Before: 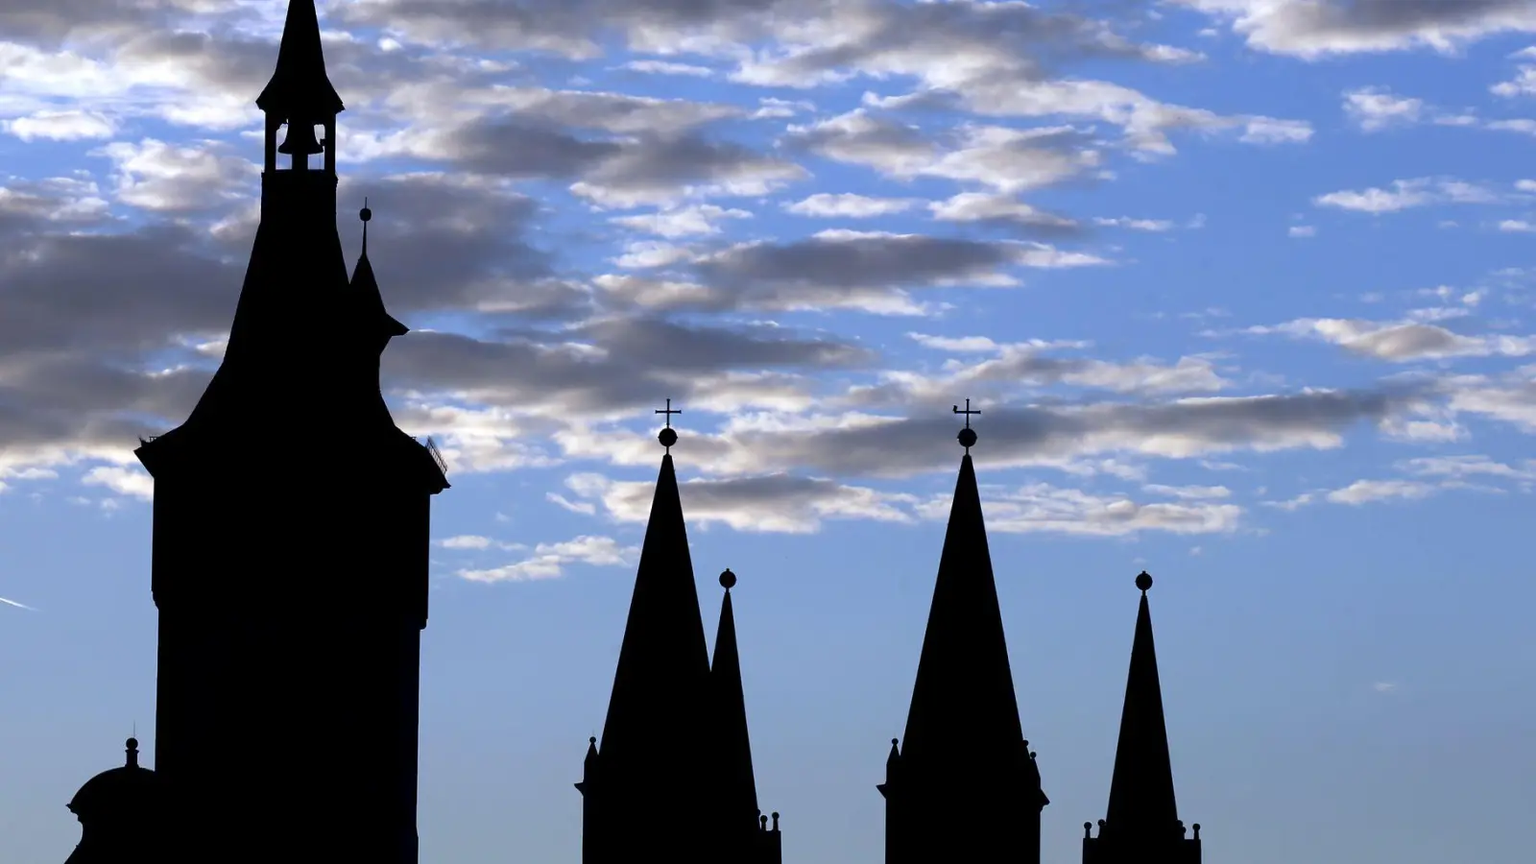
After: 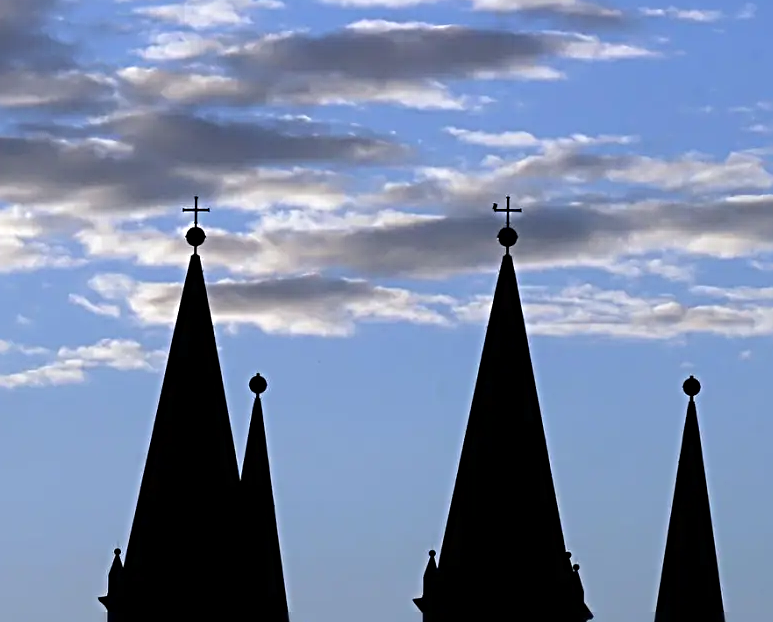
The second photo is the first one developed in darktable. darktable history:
sharpen: radius 3.978
crop: left 31.311%, top 24.358%, right 20.349%, bottom 6.428%
